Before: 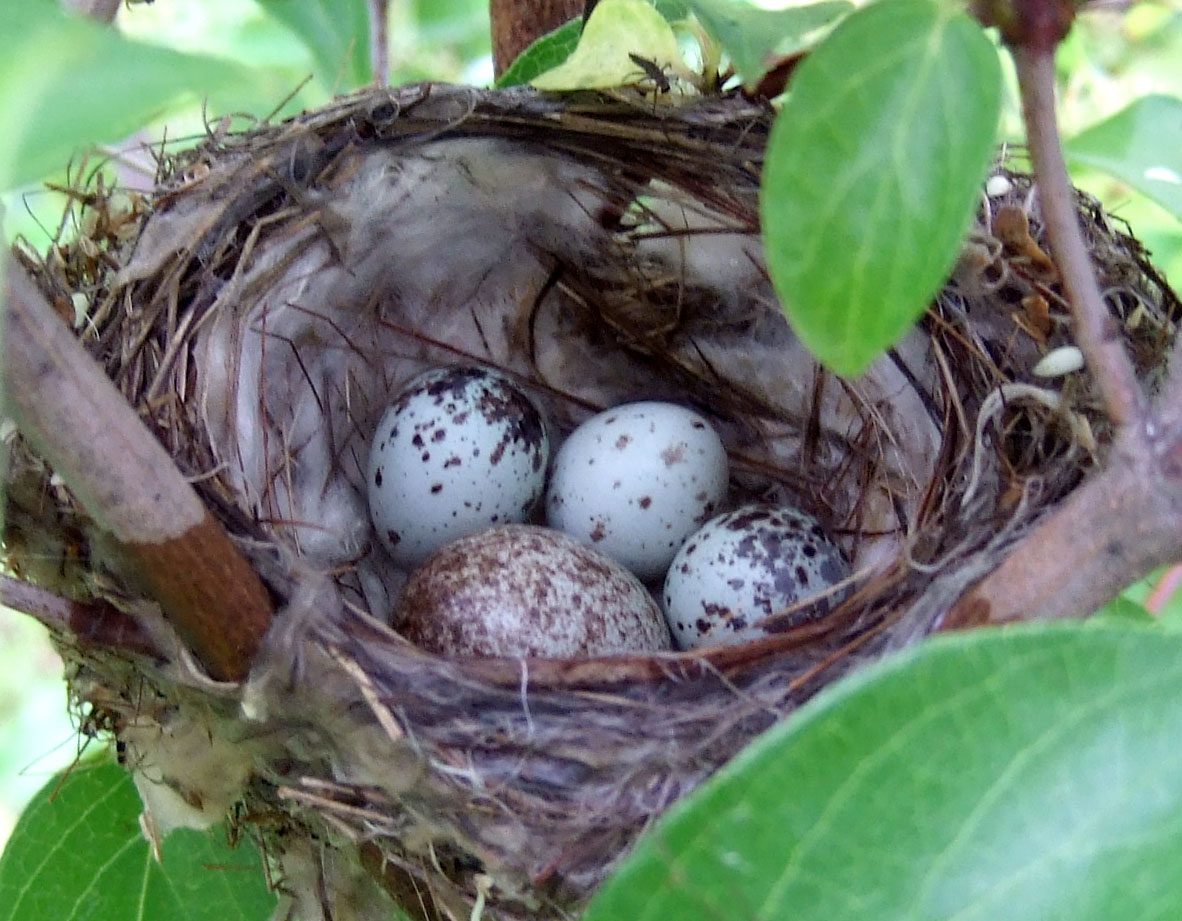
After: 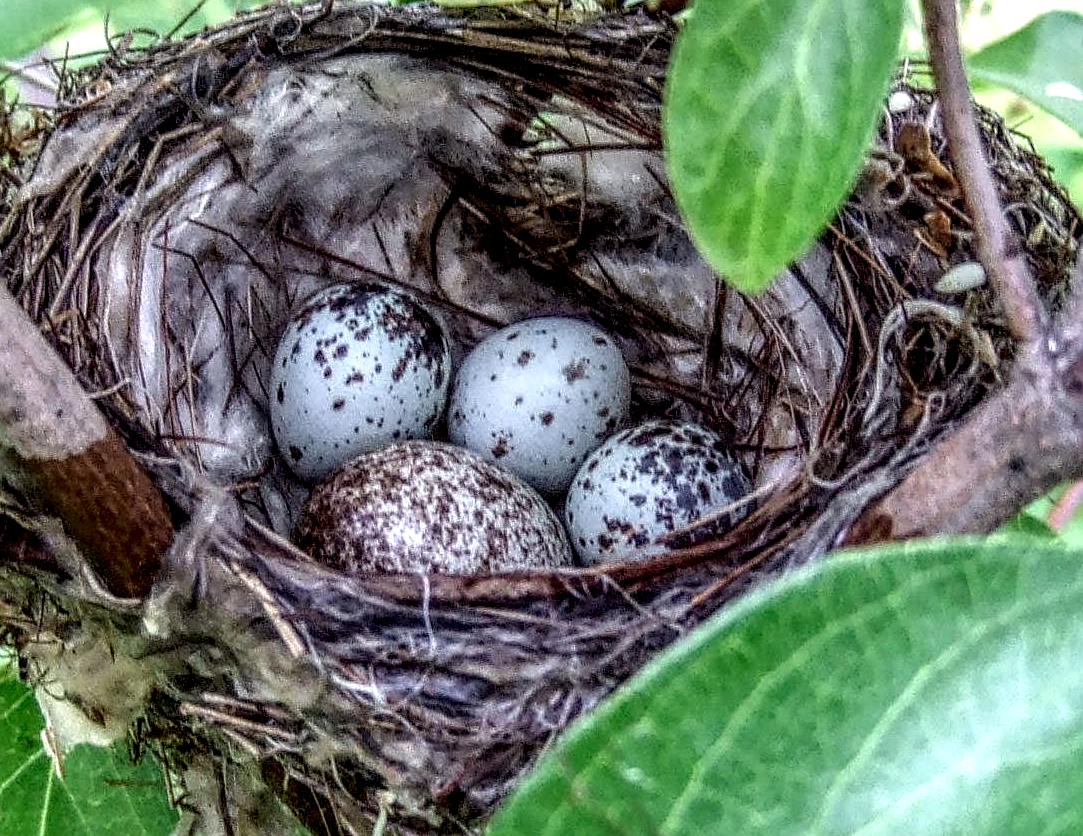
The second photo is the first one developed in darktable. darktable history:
crop and rotate: left 8.324%, top 9.17%
sharpen: on, module defaults
local contrast: highlights 5%, shadows 7%, detail 299%, midtone range 0.293
